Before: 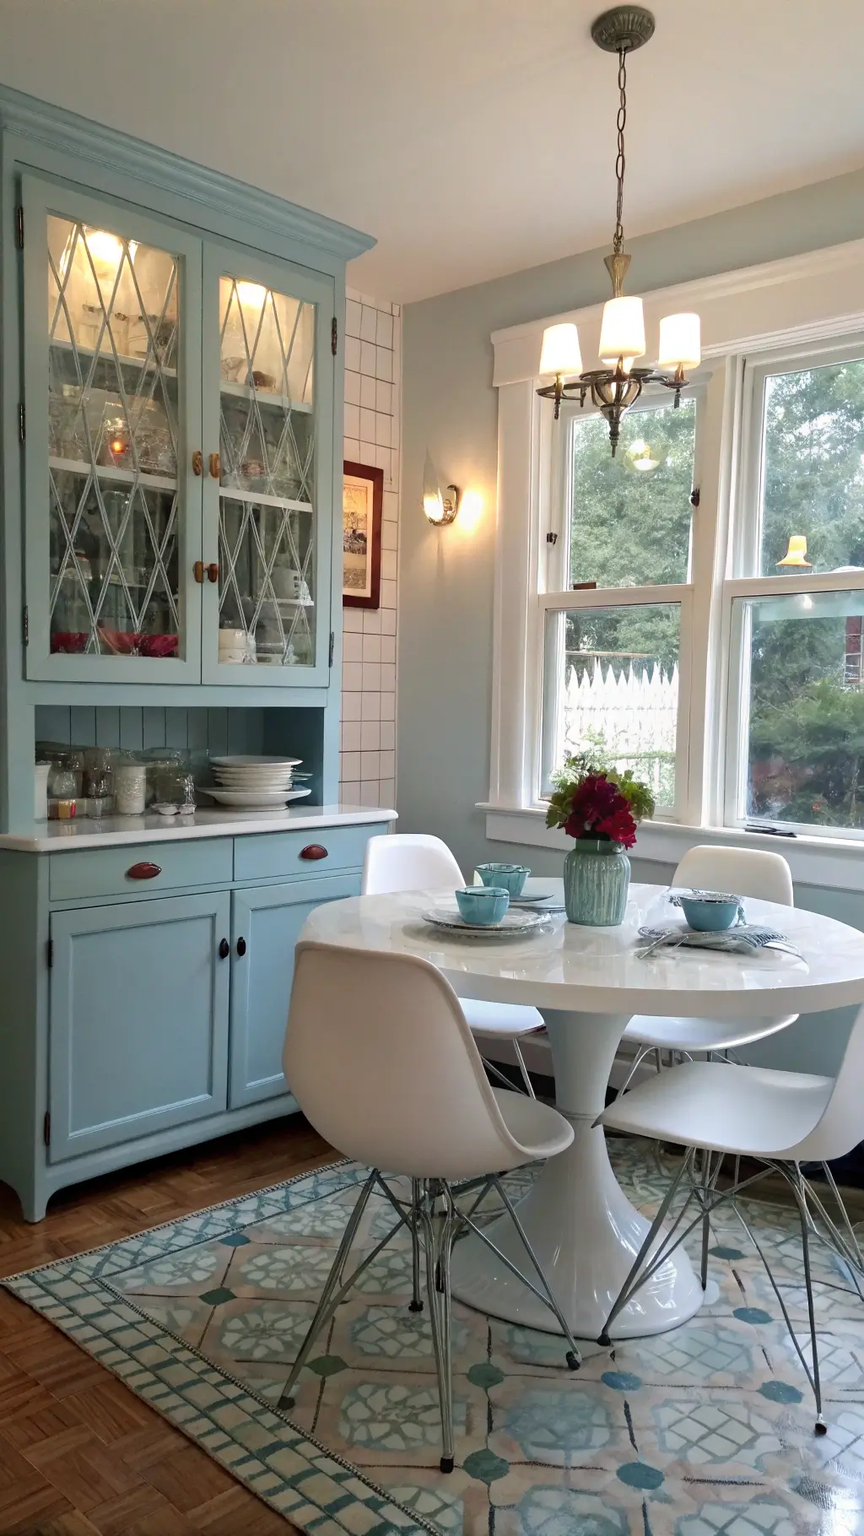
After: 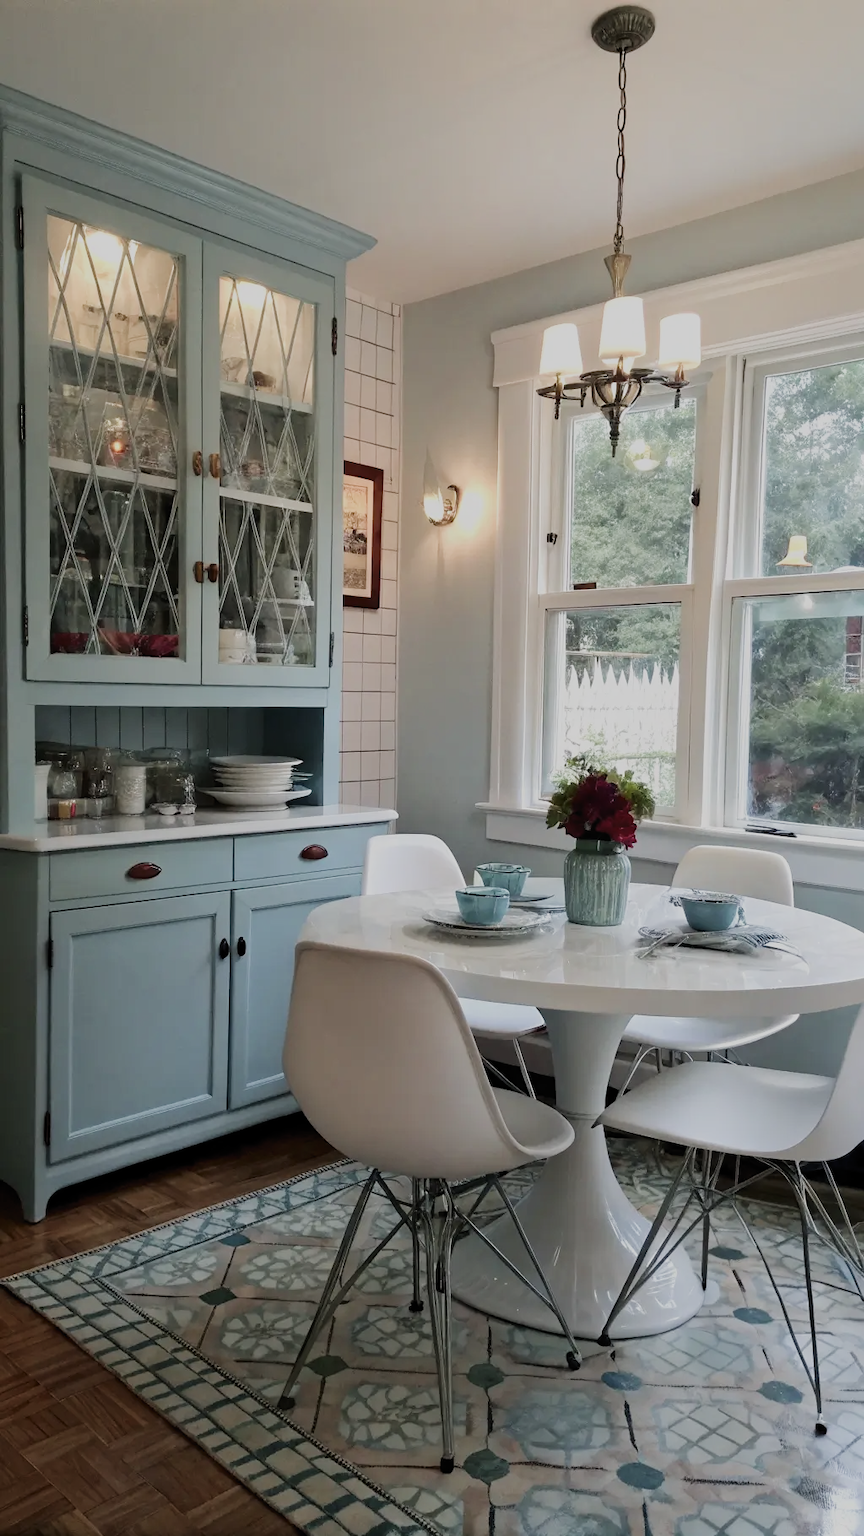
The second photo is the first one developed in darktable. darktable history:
contrast brightness saturation: contrast 0.059, brightness -0.01, saturation -0.228
tone curve: curves: ch0 [(0, 0) (0.003, 0.002) (0.011, 0.009) (0.025, 0.019) (0.044, 0.031) (0.069, 0.044) (0.1, 0.061) (0.136, 0.087) (0.177, 0.127) (0.224, 0.172) (0.277, 0.226) (0.335, 0.295) (0.399, 0.367) (0.468, 0.445) (0.543, 0.536) (0.623, 0.626) (0.709, 0.717) (0.801, 0.806) (0.898, 0.889) (1, 1)], color space Lab, independent channels, preserve colors none
filmic rgb: black relative exposure -8.03 EV, white relative exposure 4.04 EV, threshold 5.98 EV, hardness 4.12, contrast 0.927, color science v5 (2021), contrast in shadows safe, contrast in highlights safe, enable highlight reconstruction true
